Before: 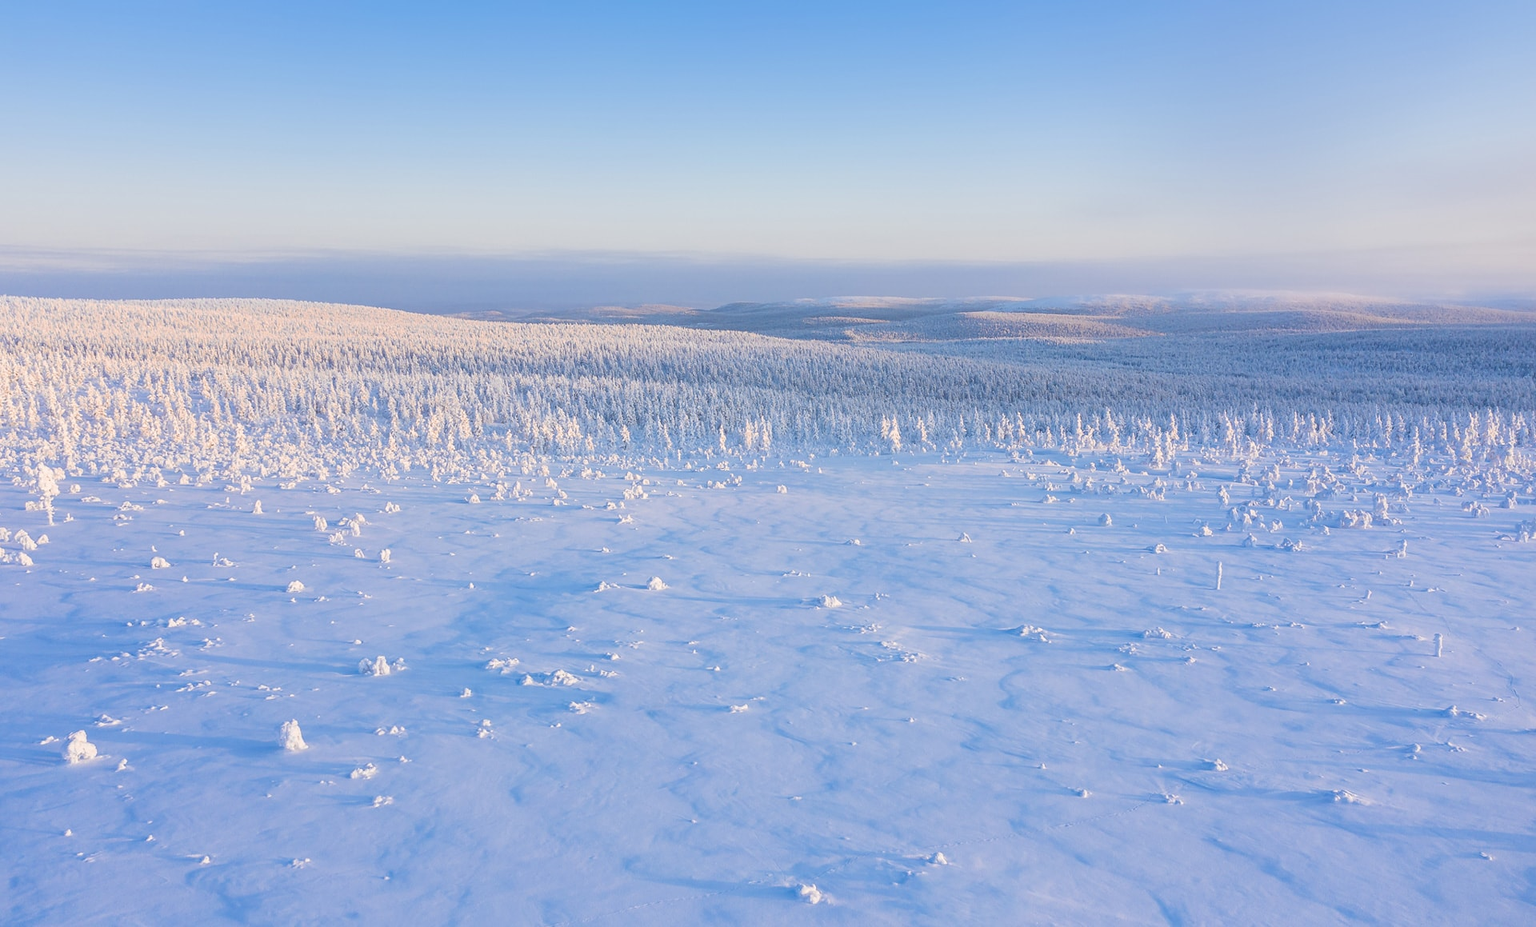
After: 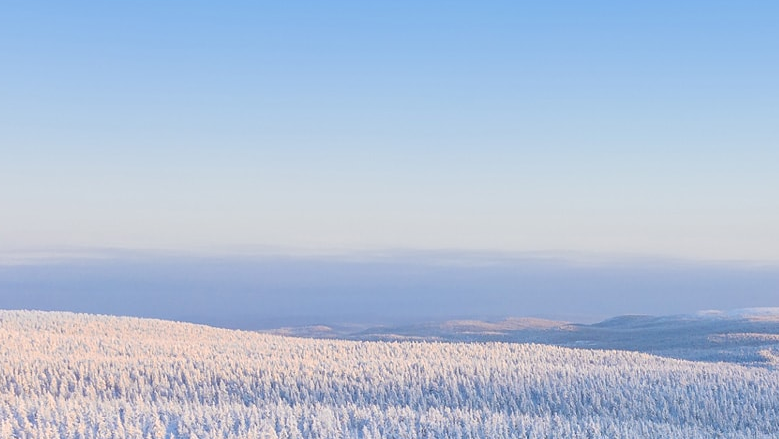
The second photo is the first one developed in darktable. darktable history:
crop: left 15.452%, top 5.459%, right 43.956%, bottom 56.62%
tone equalizer: -7 EV 0.15 EV, -6 EV 0.6 EV, -5 EV 1.15 EV, -4 EV 1.33 EV, -3 EV 1.15 EV, -2 EV 0.6 EV, -1 EV 0.15 EV, mask exposure compensation -0.5 EV
